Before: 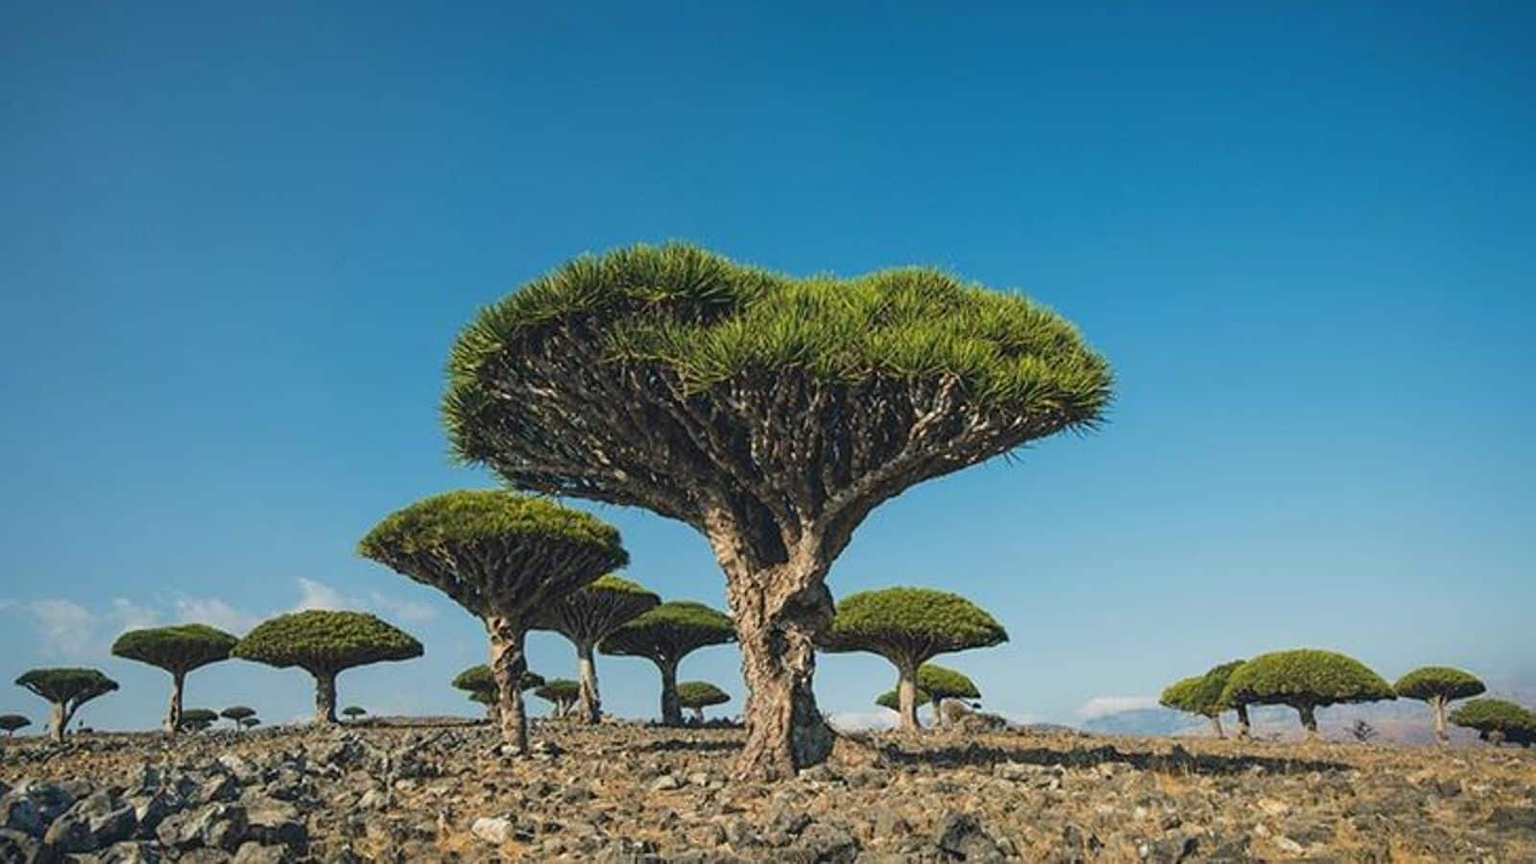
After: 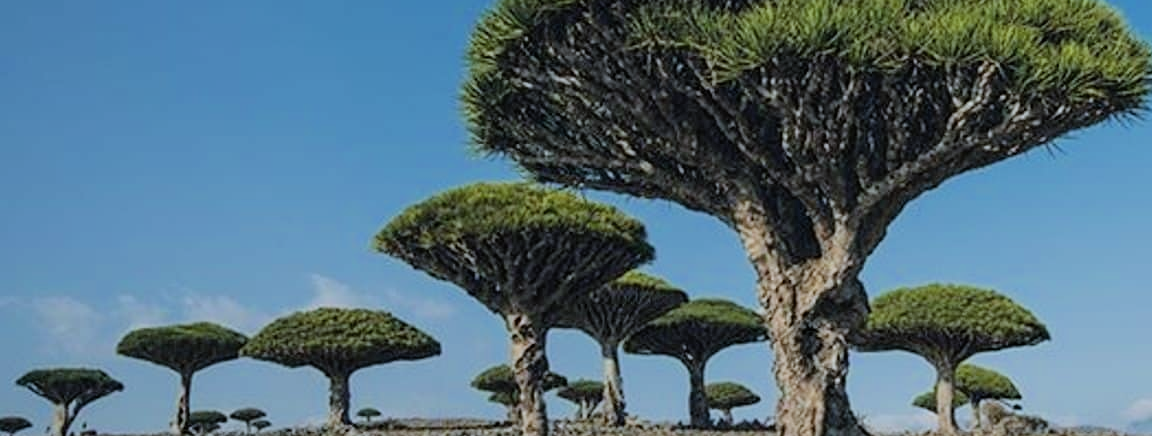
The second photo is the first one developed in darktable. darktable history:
contrast brightness saturation: saturation -0.1
white balance: red 0.924, blue 1.095
crop: top 36.498%, right 27.964%, bottom 14.995%
filmic rgb: black relative exposure -7.65 EV, white relative exposure 4.56 EV, hardness 3.61, color science v6 (2022)
